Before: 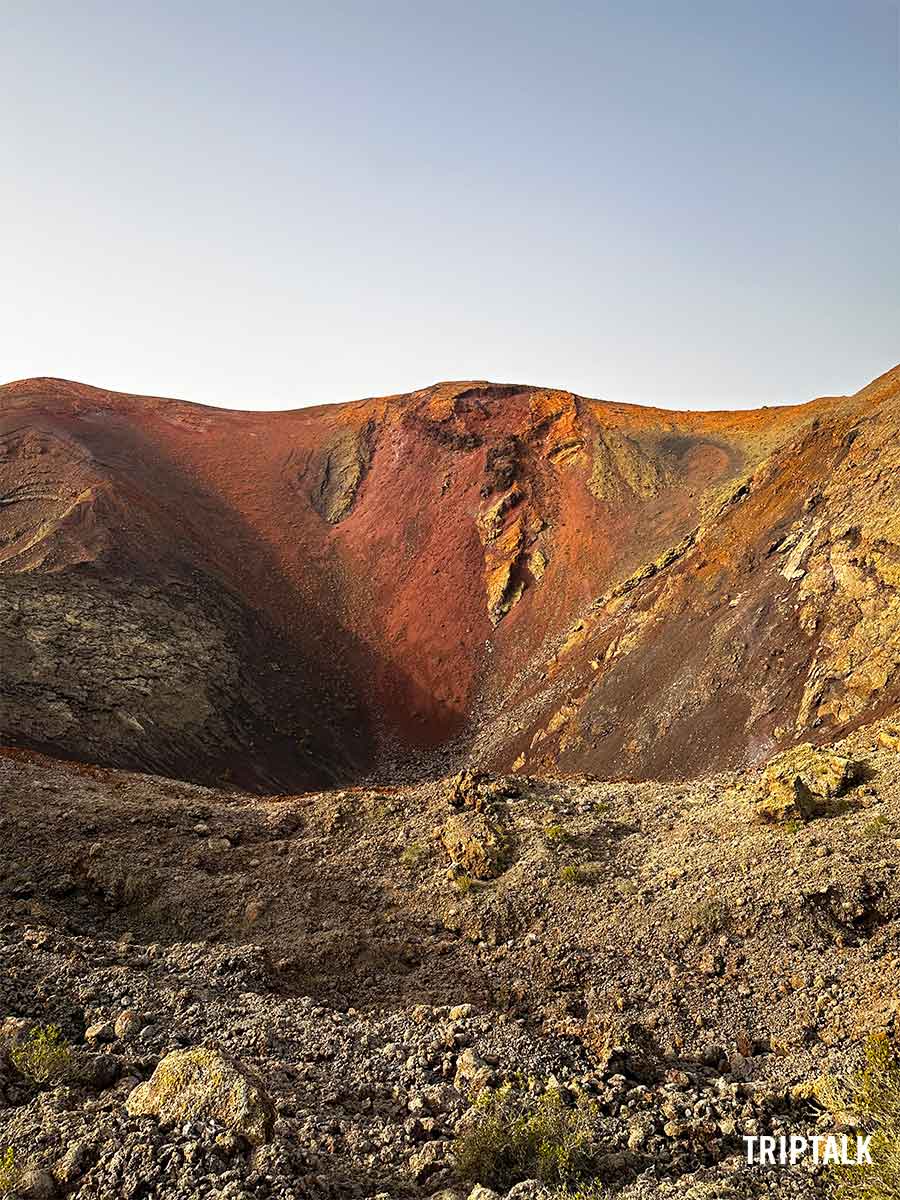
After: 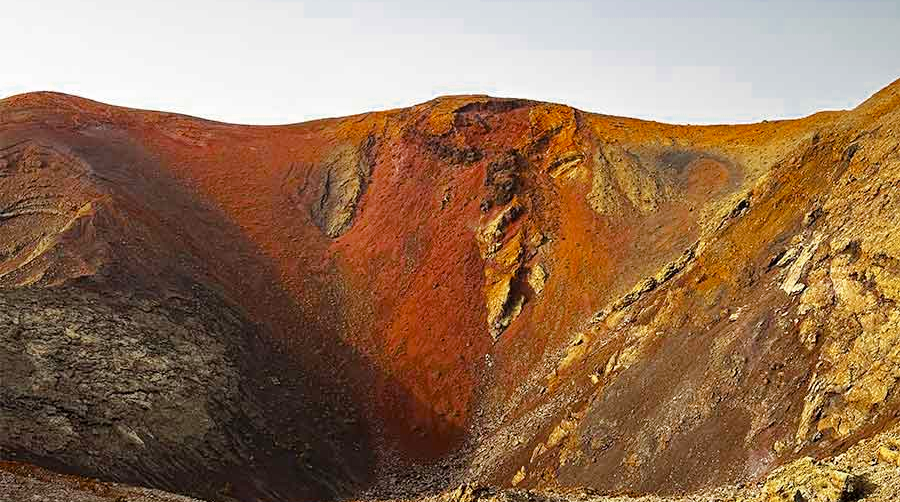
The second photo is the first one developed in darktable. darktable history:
color balance rgb: perceptual saturation grading › global saturation 25%, perceptual brilliance grading › mid-tones 10%, perceptual brilliance grading › shadows 15%, global vibrance 20%
rgb levels: preserve colors max RGB
color zones: curves: ch0 [(0, 0.5) (0.125, 0.4) (0.25, 0.5) (0.375, 0.4) (0.5, 0.4) (0.625, 0.35) (0.75, 0.35) (0.875, 0.5)]; ch1 [(0, 0.35) (0.125, 0.45) (0.25, 0.35) (0.375, 0.35) (0.5, 0.35) (0.625, 0.35) (0.75, 0.45) (0.875, 0.35)]; ch2 [(0, 0.6) (0.125, 0.5) (0.25, 0.5) (0.375, 0.6) (0.5, 0.6) (0.625, 0.5) (0.75, 0.5) (0.875, 0.5)]
crop and rotate: top 23.84%, bottom 34.294%
